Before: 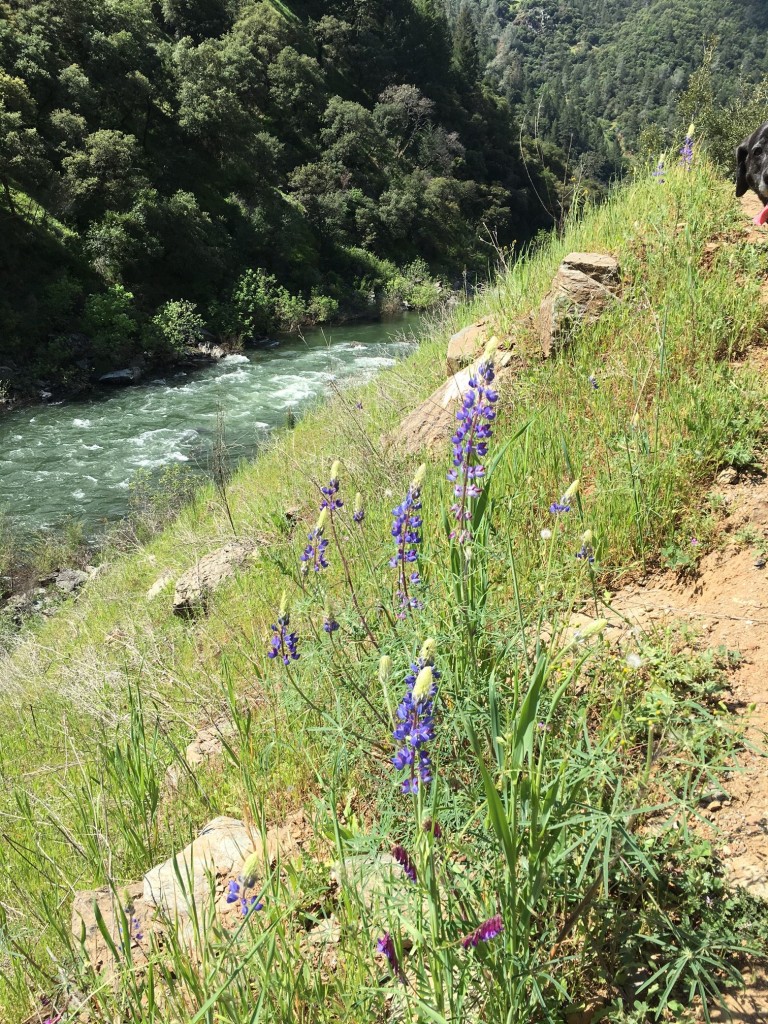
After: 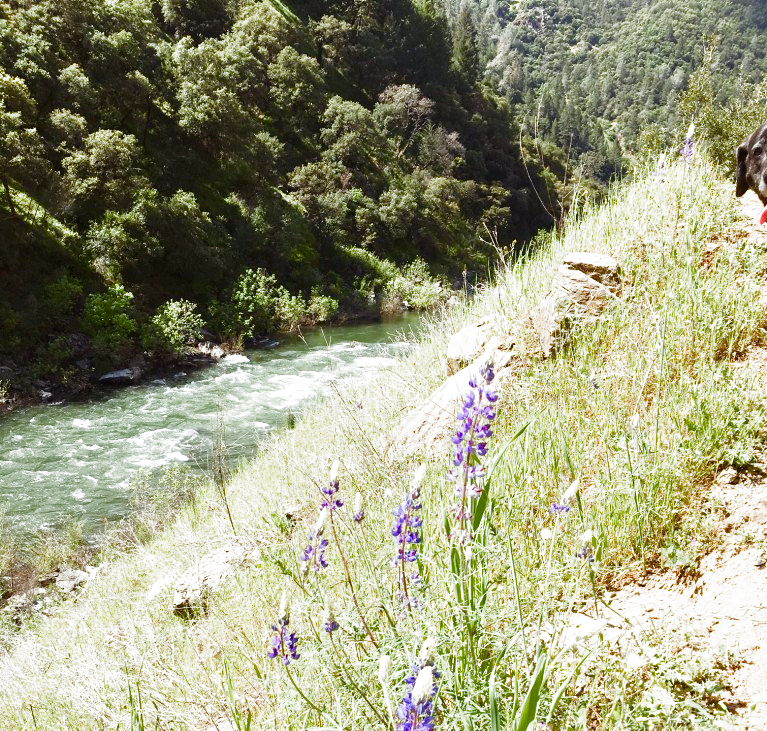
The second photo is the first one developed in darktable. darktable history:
contrast brightness saturation: contrast 0.049
crop: bottom 28.557%
filmic rgb: black relative exposure -11.31 EV, white relative exposure 3.26 EV, hardness 6.71, preserve chrominance no, color science v3 (2019), use custom middle-gray values true
color balance rgb: power › chroma 1.047%, power › hue 27.19°, perceptual saturation grading › global saturation 46.096%, perceptual saturation grading › highlights -50.314%, perceptual saturation grading › shadows 30.702%
exposure: black level correction 0, exposure 1 EV, compensate highlight preservation false
